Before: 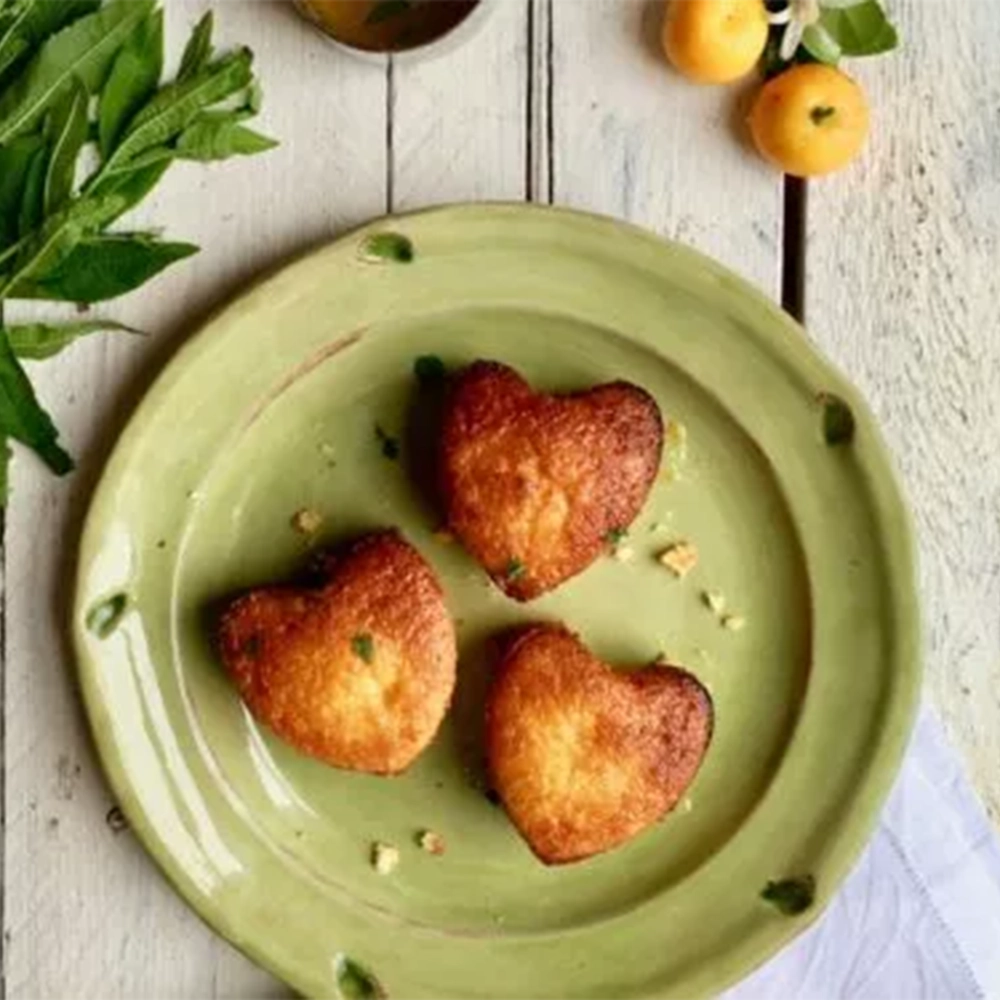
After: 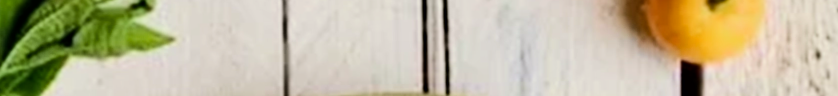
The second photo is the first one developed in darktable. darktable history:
tone equalizer: -8 EV -0.75 EV, -7 EV -0.7 EV, -6 EV -0.6 EV, -5 EV -0.4 EV, -3 EV 0.4 EV, -2 EV 0.6 EV, -1 EV 0.7 EV, +0 EV 0.75 EV, edges refinement/feathering 500, mask exposure compensation -1.57 EV, preserve details no
crop and rotate: left 9.644%, top 9.491%, right 6.021%, bottom 80.509%
haze removal: compatibility mode true, adaptive false
white balance: red 1.004, blue 1.024
split-toning: shadows › saturation 0.61, highlights › saturation 0.58, balance -28.74, compress 87.36%
rotate and perspective: rotation -1°, crop left 0.011, crop right 0.989, crop top 0.025, crop bottom 0.975
filmic rgb: black relative exposure -7.65 EV, white relative exposure 4.56 EV, hardness 3.61, color science v6 (2022)
